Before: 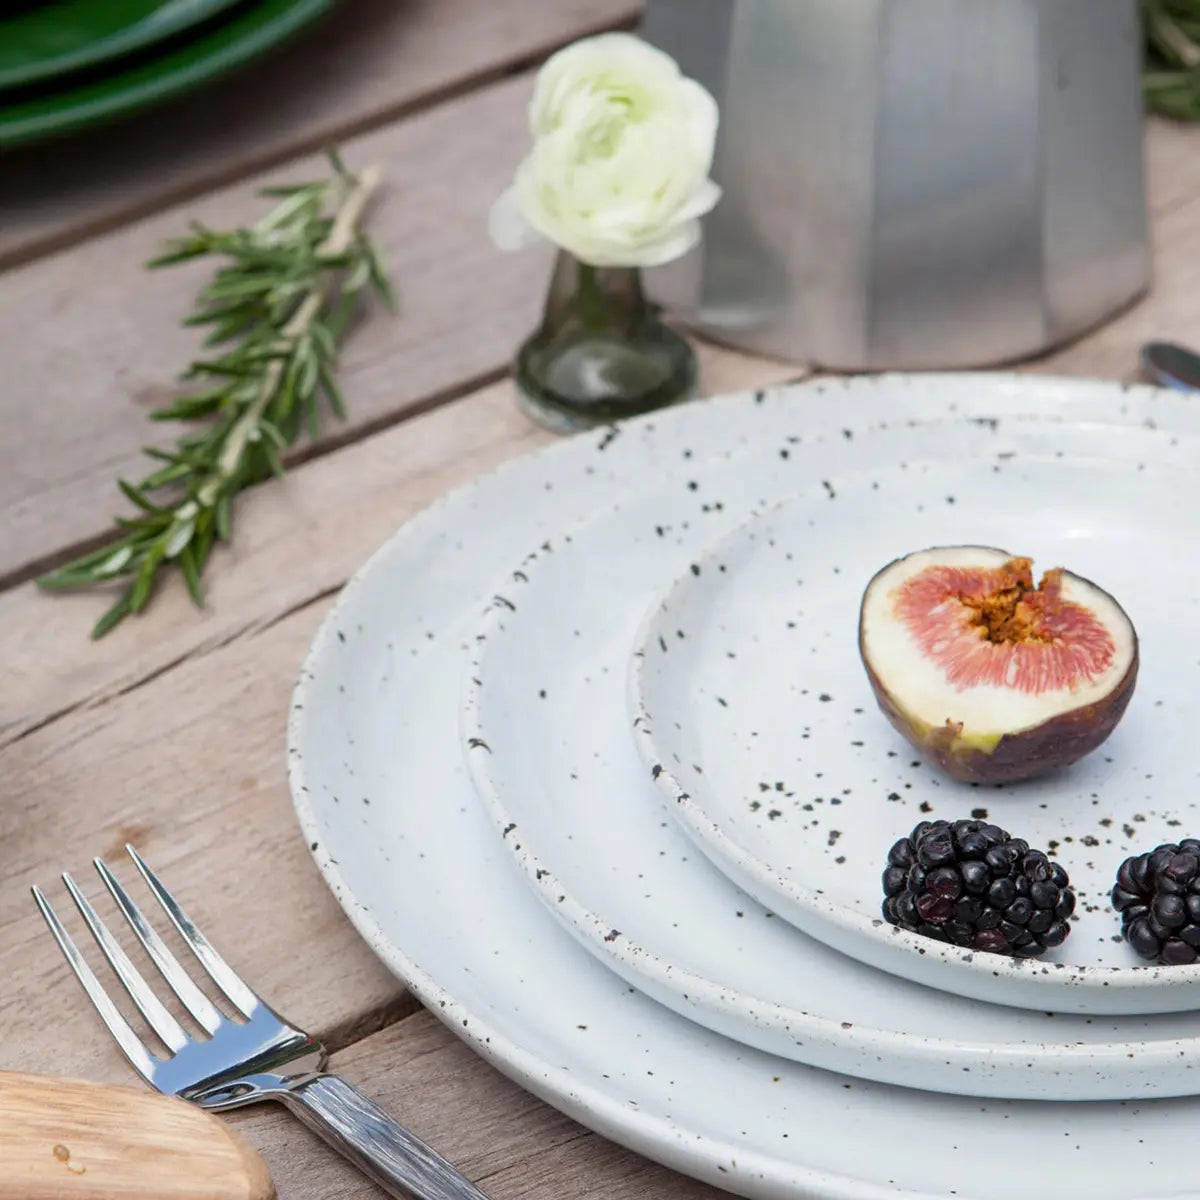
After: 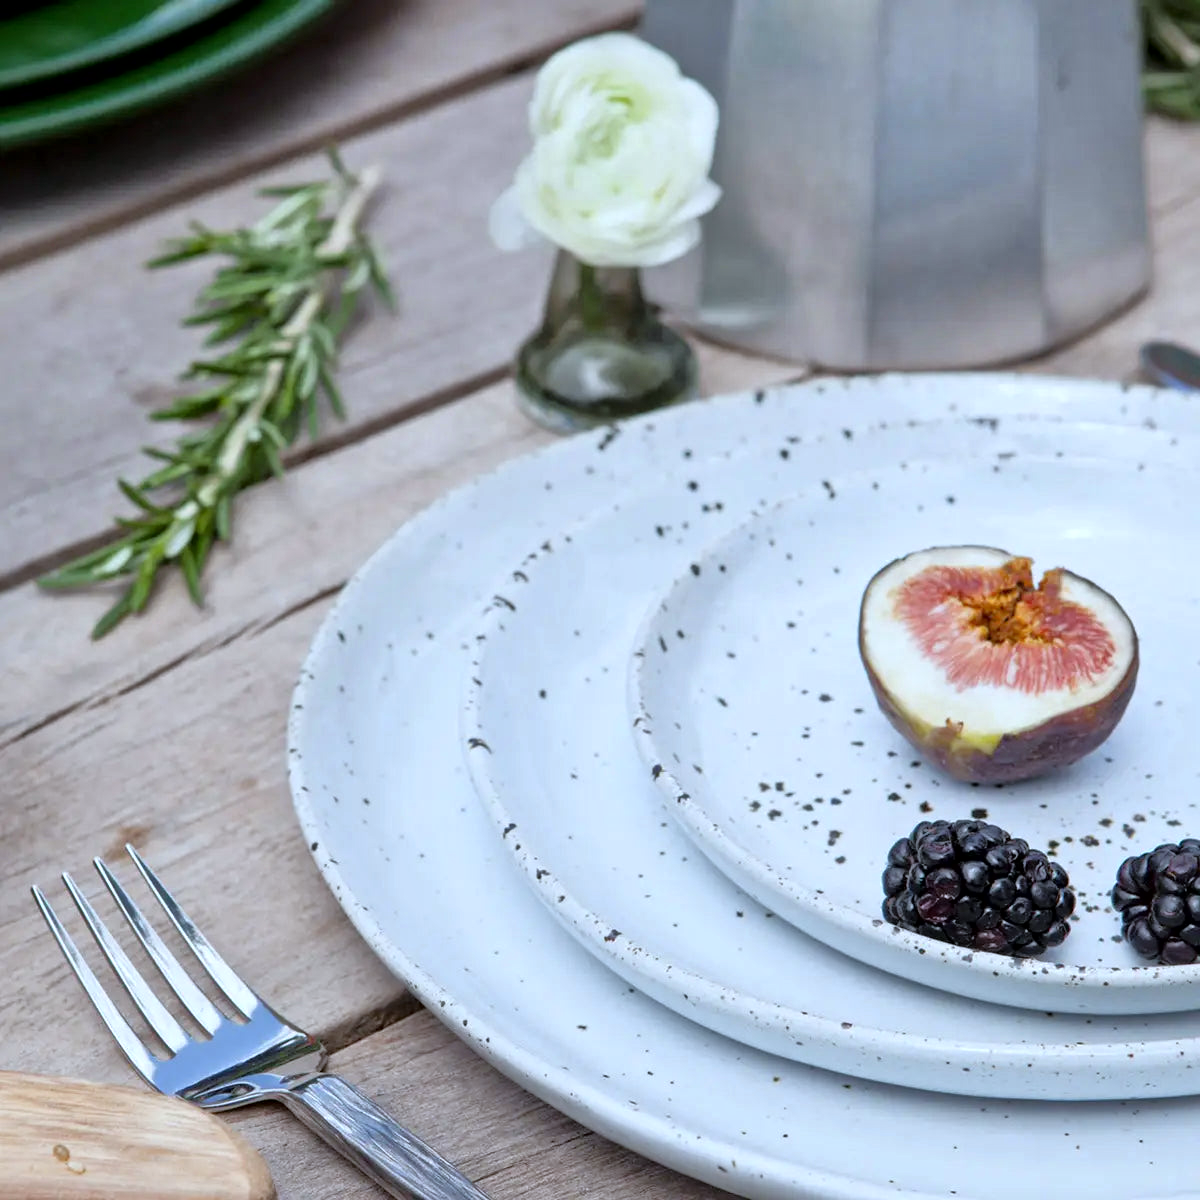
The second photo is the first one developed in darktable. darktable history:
local contrast: mode bilateral grid, contrast 30, coarseness 25, midtone range 0.2
tone equalizer: -8 EV 0.001 EV, -7 EV -0.004 EV, -6 EV 0.009 EV, -5 EV 0.032 EV, -4 EV 0.276 EV, -3 EV 0.644 EV, -2 EV 0.584 EV, -1 EV 0.187 EV, +0 EV 0.024 EV
white balance: red 0.924, blue 1.095
